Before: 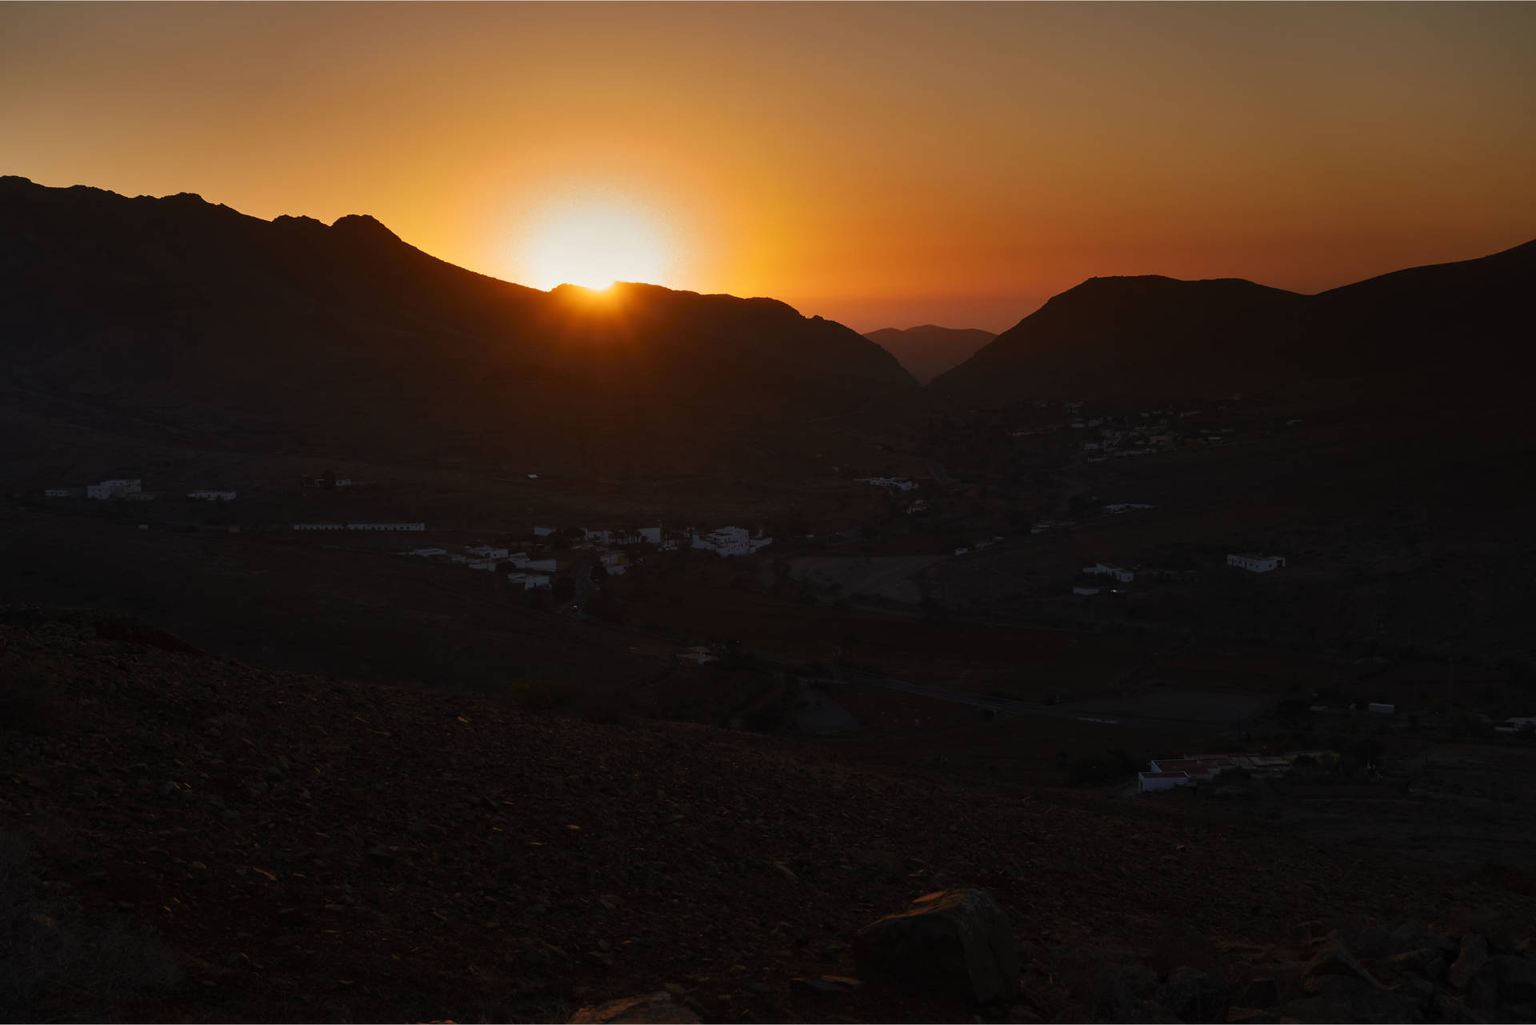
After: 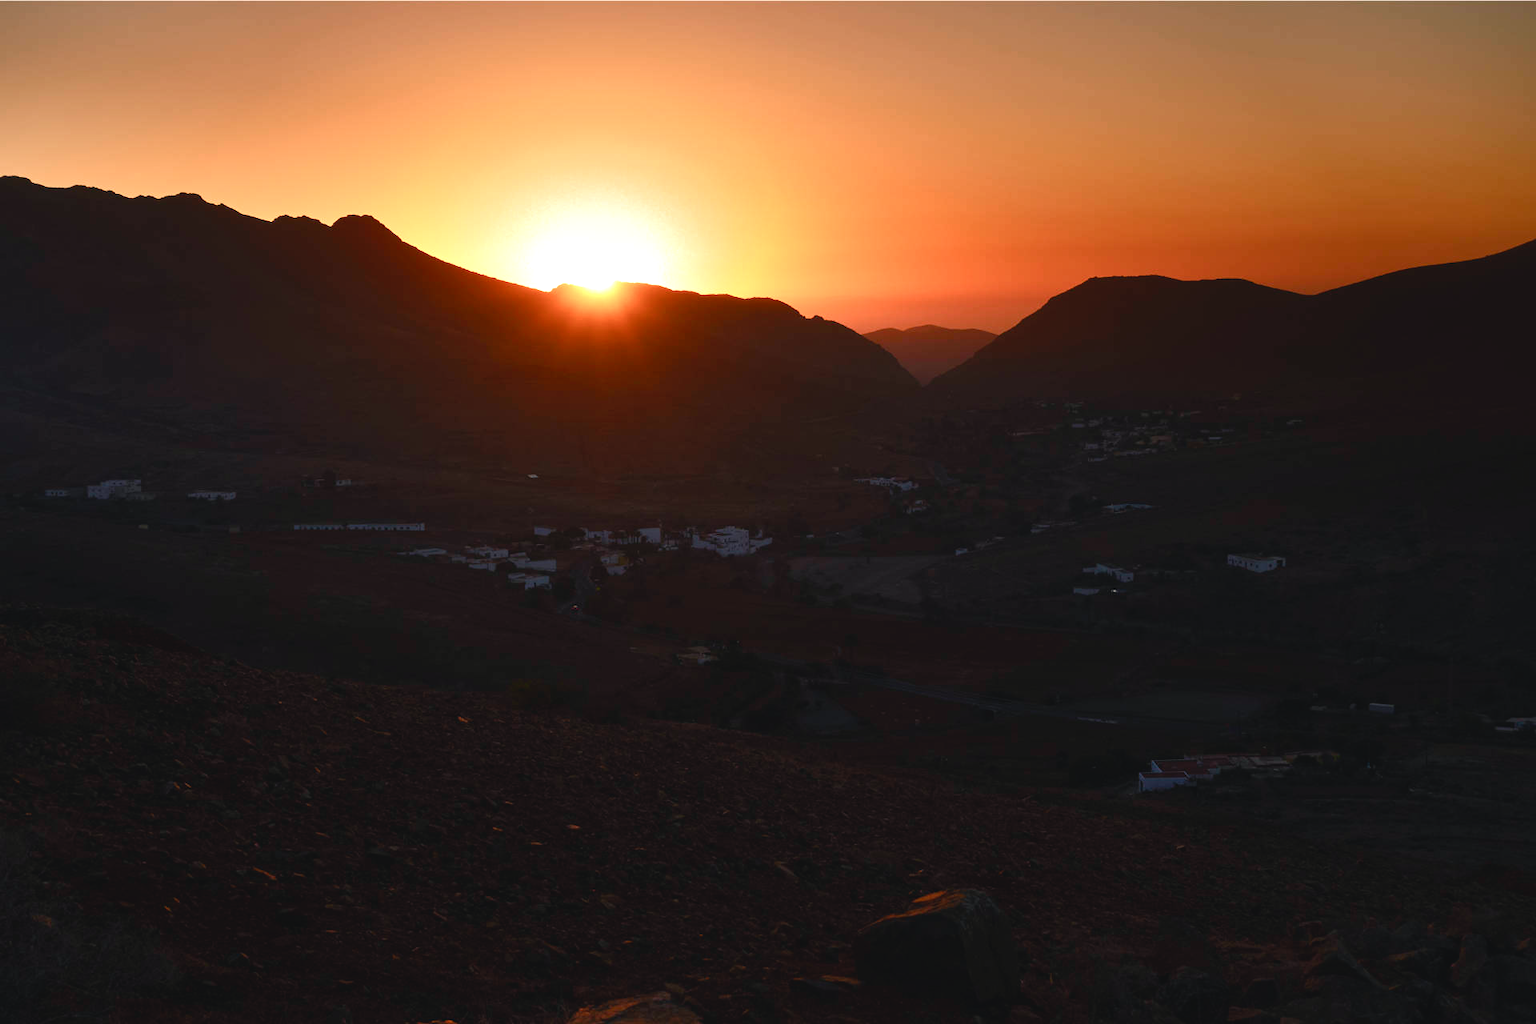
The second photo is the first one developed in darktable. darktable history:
color balance rgb: shadows lift › chroma 2%, shadows lift › hue 250°, power › hue 326.4°, highlights gain › chroma 2%, highlights gain › hue 64.8°, global offset › luminance 0.5%, global offset › hue 58.8°, perceptual saturation grading › highlights -25%, perceptual saturation grading › shadows 30%, global vibrance 15%
exposure: black level correction 0, exposure 0.7 EV, compensate exposure bias true, compensate highlight preservation false
